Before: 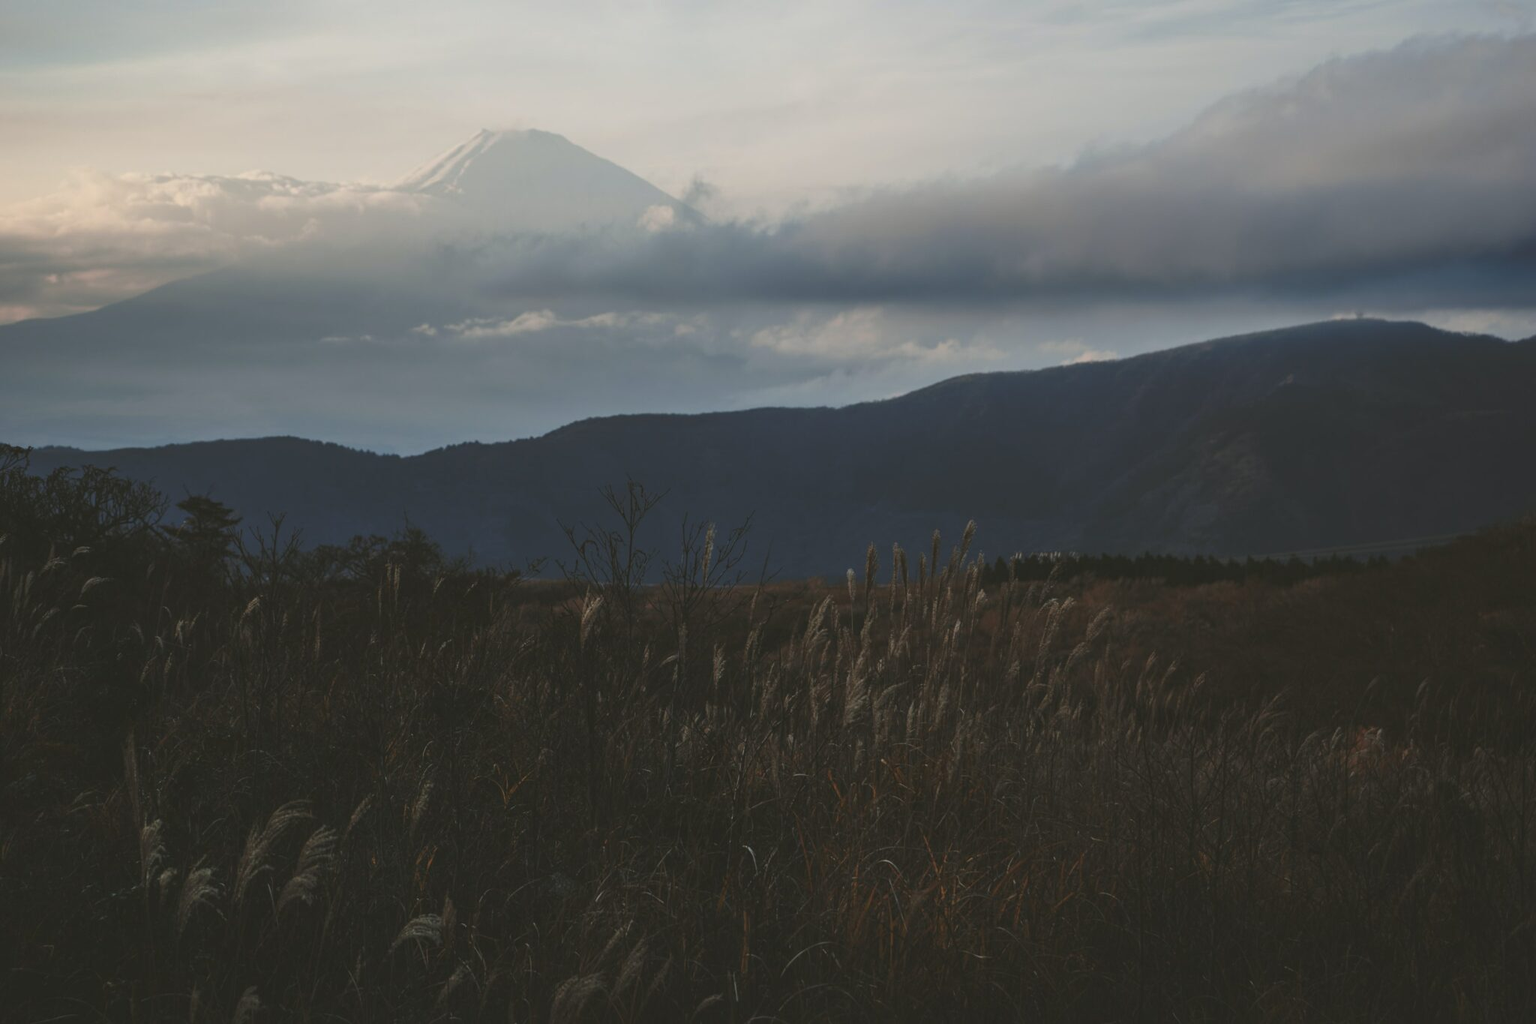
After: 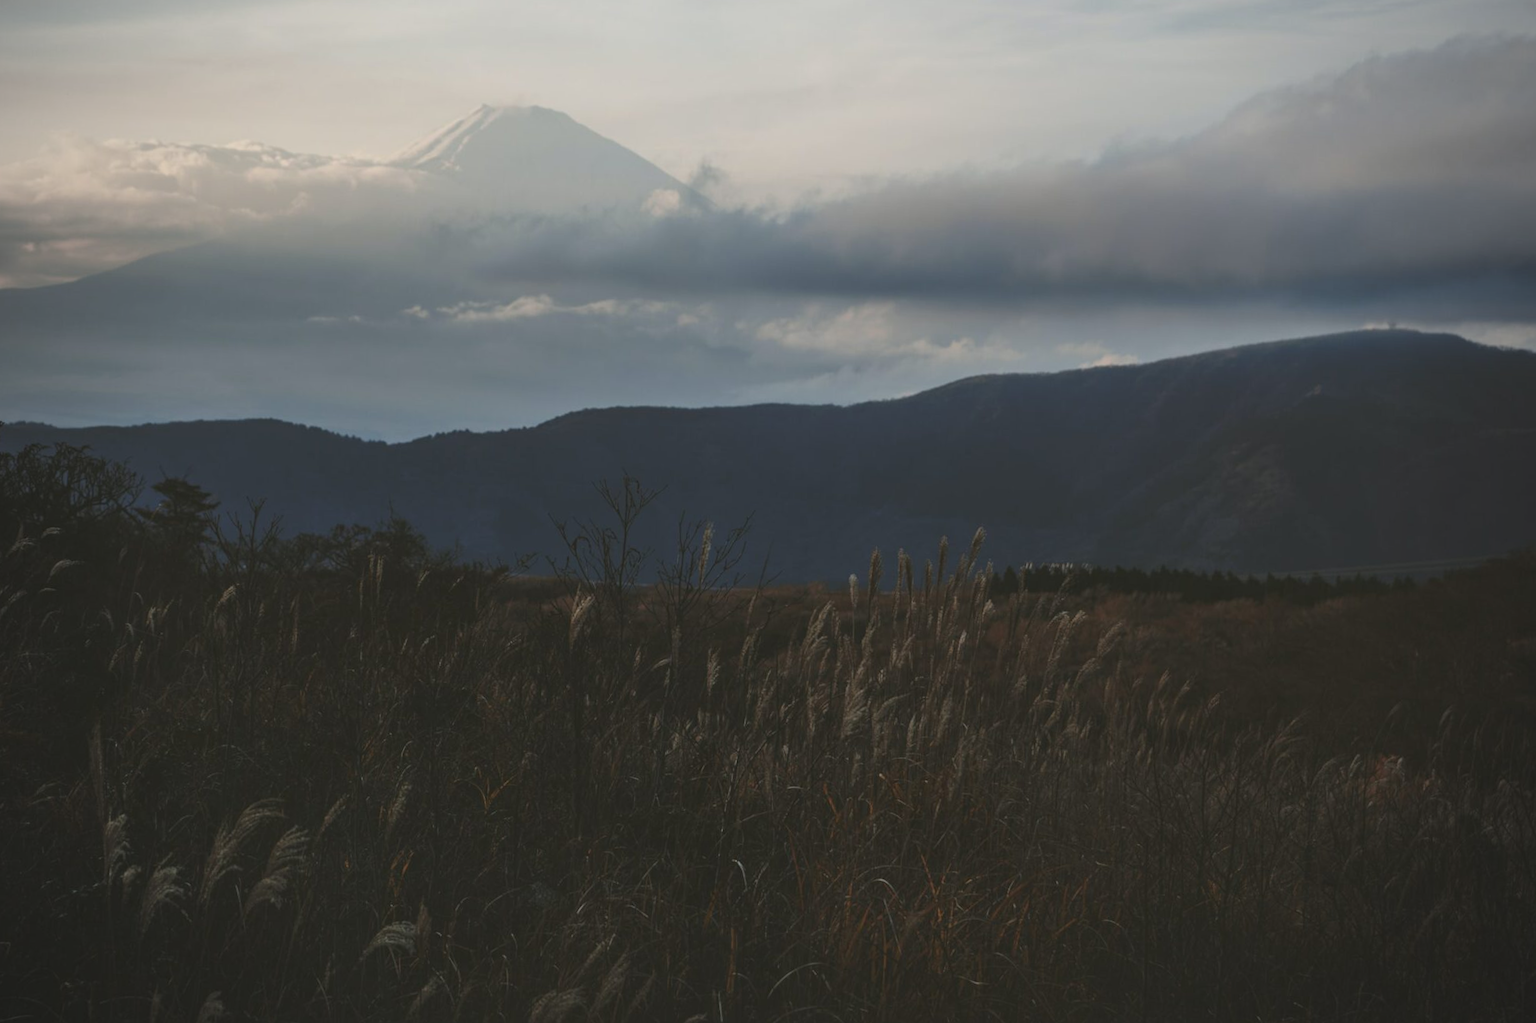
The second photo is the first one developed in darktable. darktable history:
crop and rotate: angle -1.69°
vignetting: fall-off radius 45%, brightness -0.33
